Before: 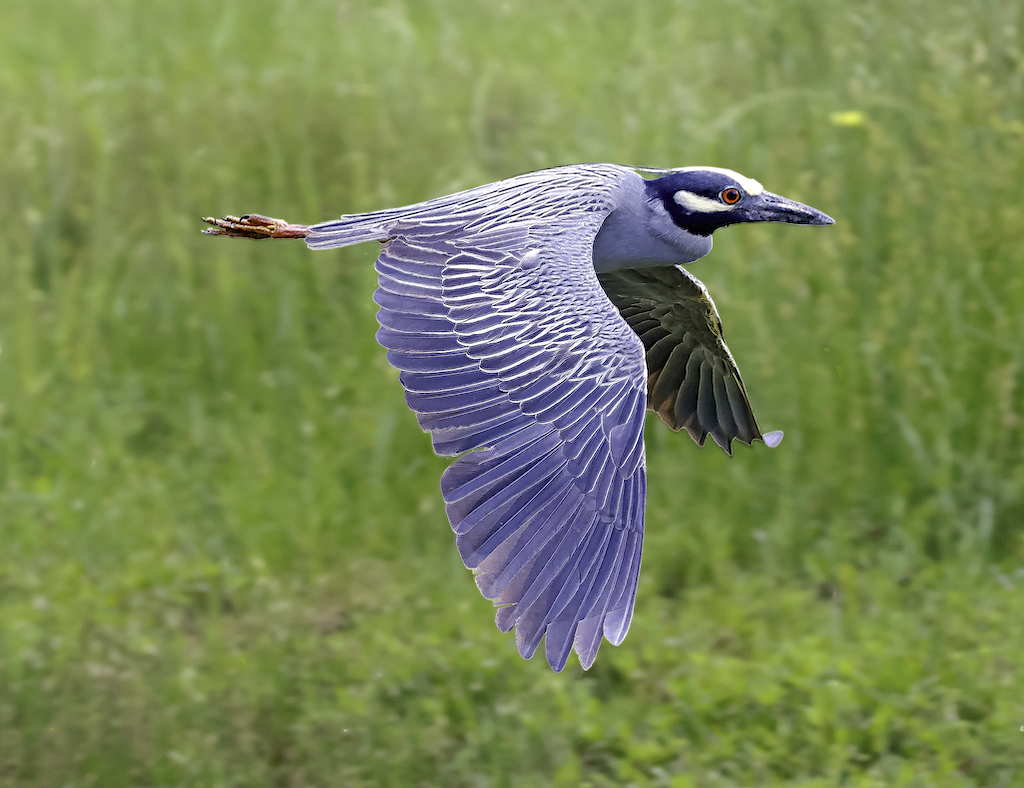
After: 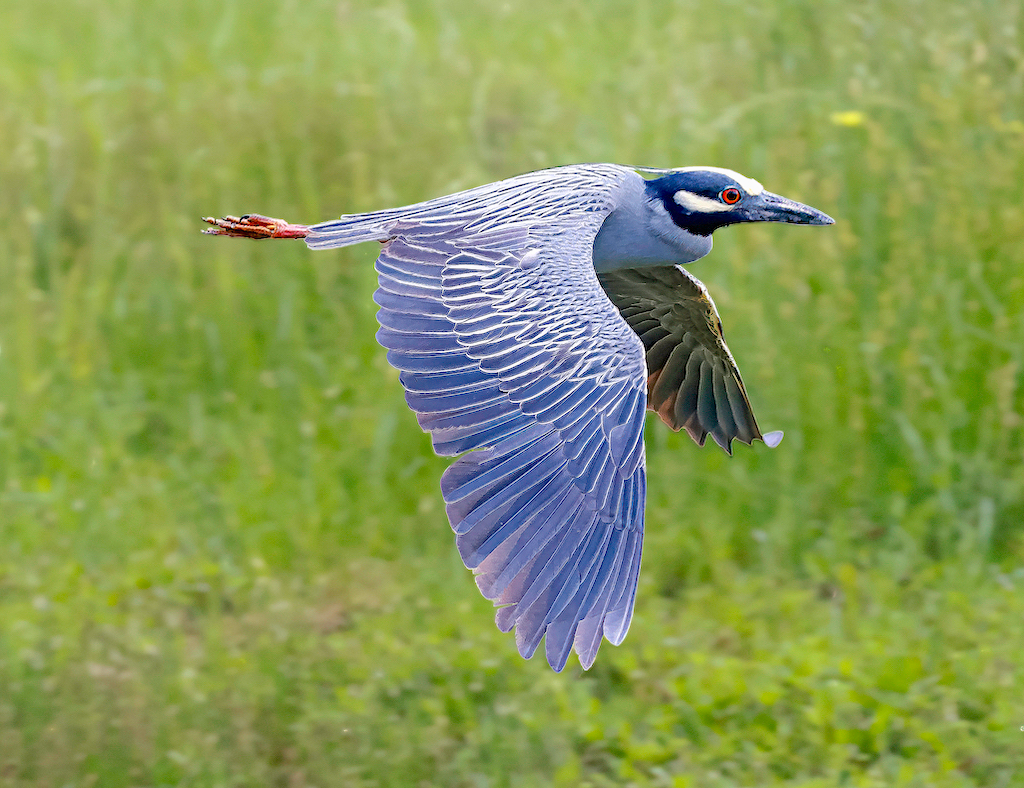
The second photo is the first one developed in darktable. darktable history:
contrast equalizer: octaves 7, y [[0.5, 0.5, 0.478, 0.5, 0.5, 0.5], [0.5 ×6], [0.5 ×6], [0 ×6], [0 ×6]]
